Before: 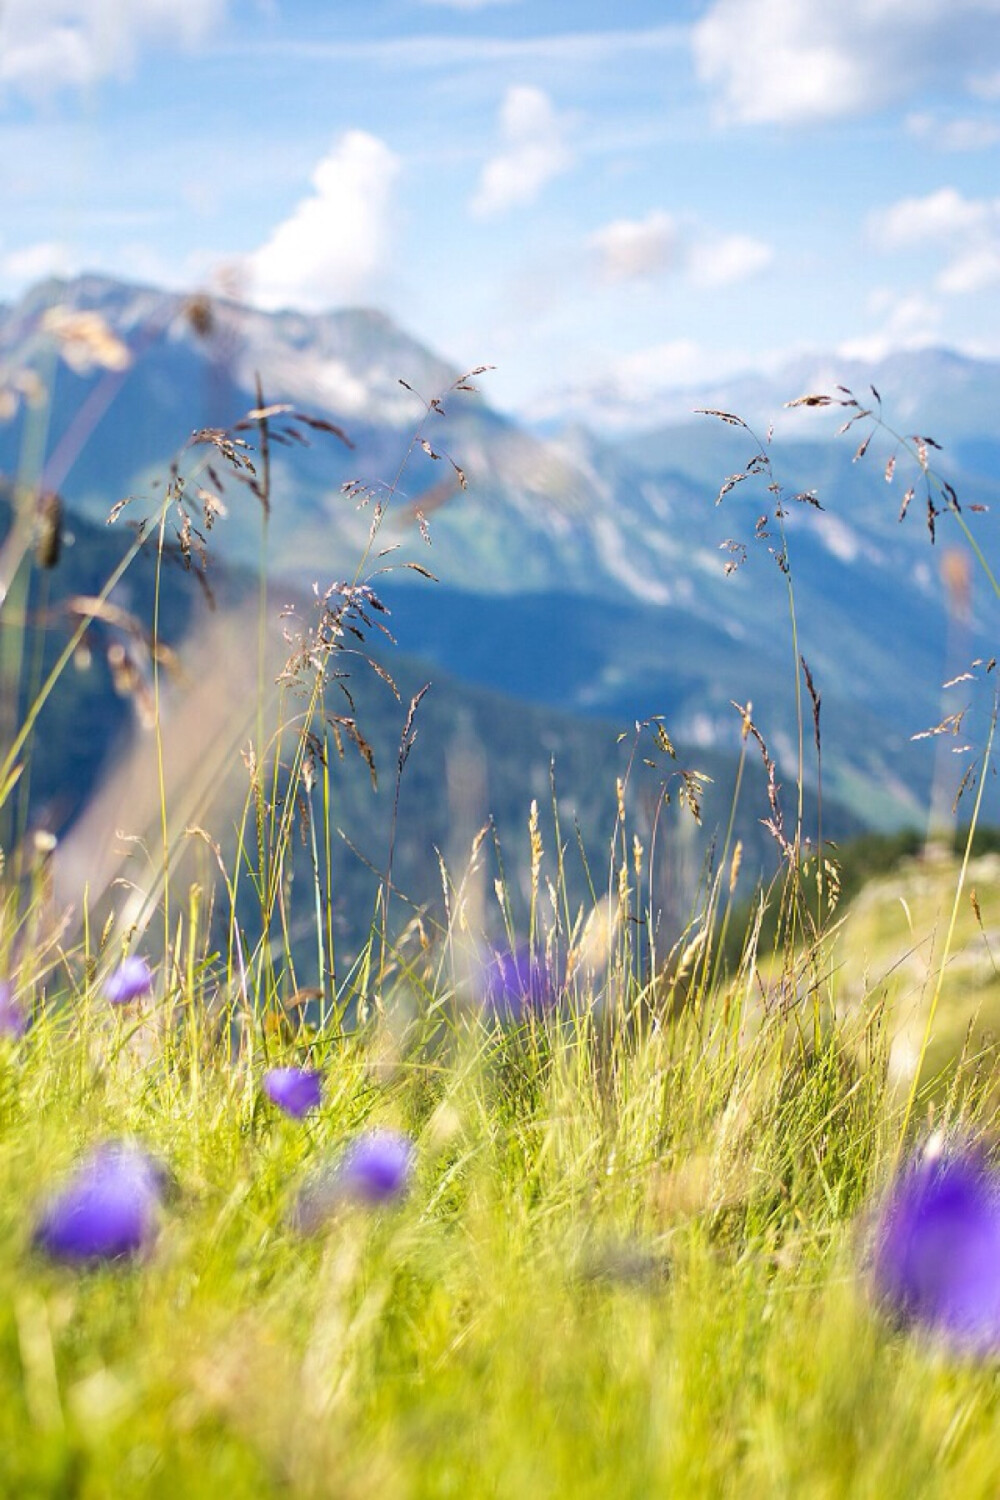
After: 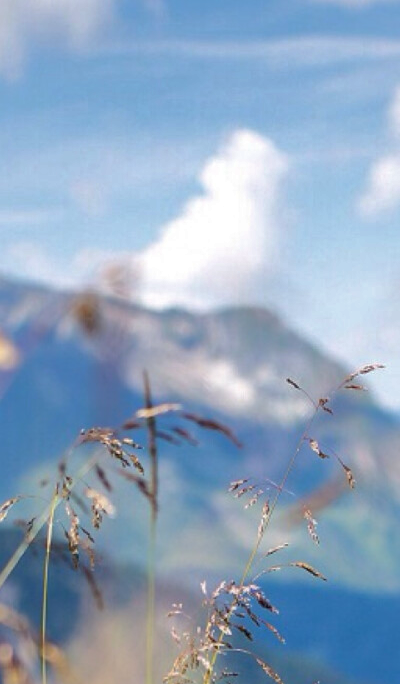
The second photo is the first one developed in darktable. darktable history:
crop and rotate: left 11.255%, top 0.079%, right 48.711%, bottom 54.289%
shadows and highlights: highlights -59.72
